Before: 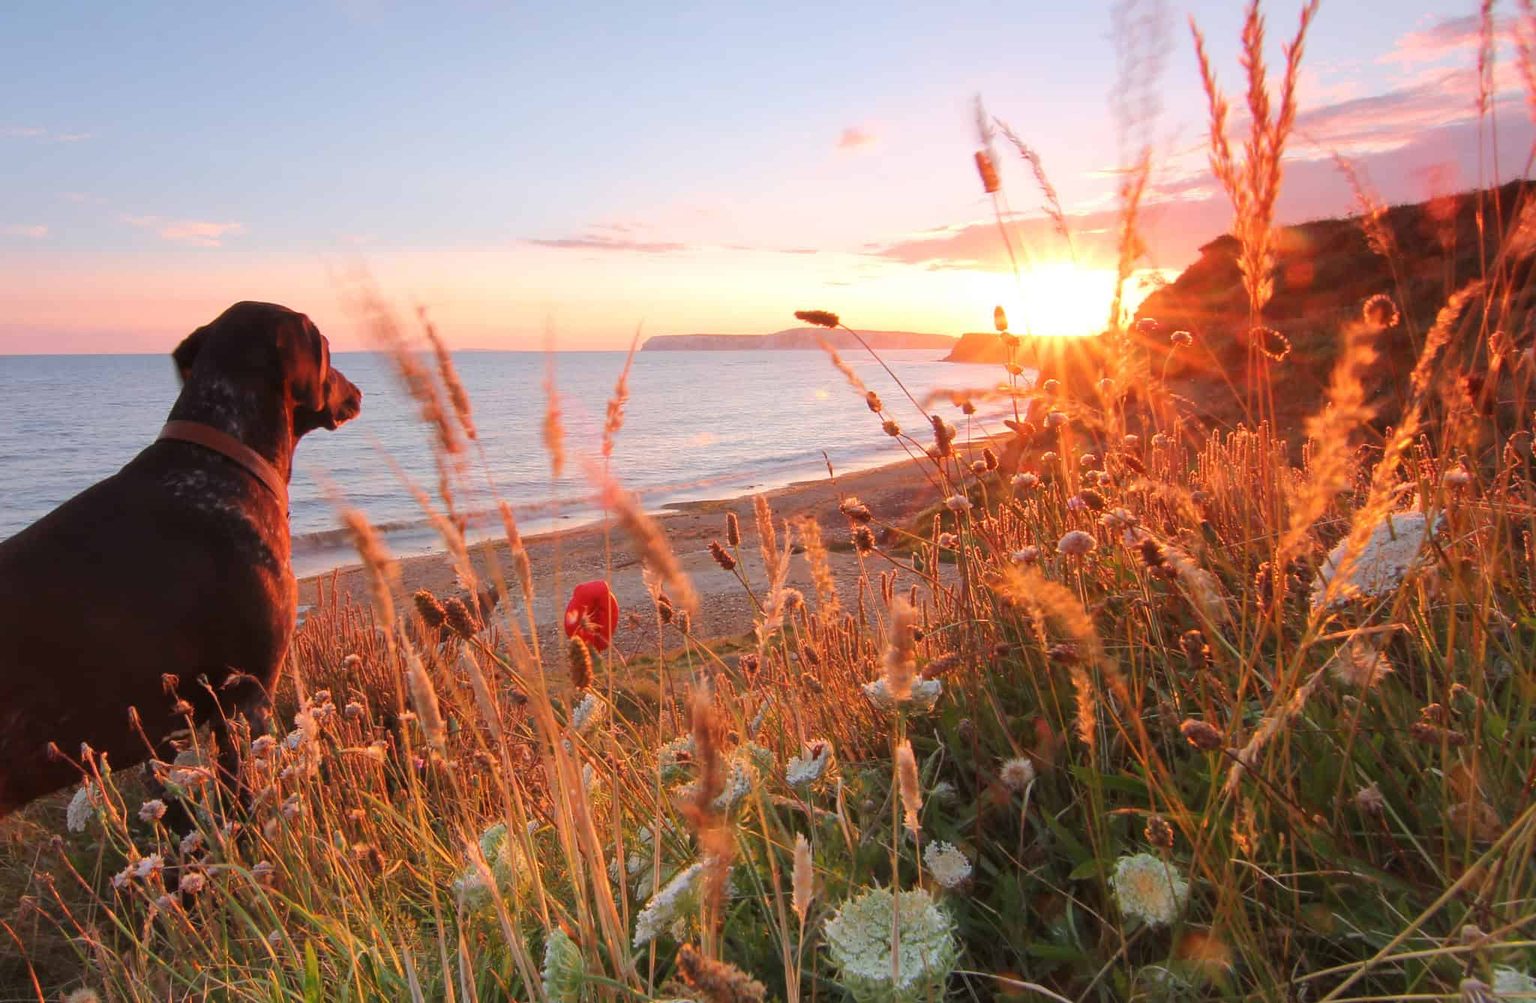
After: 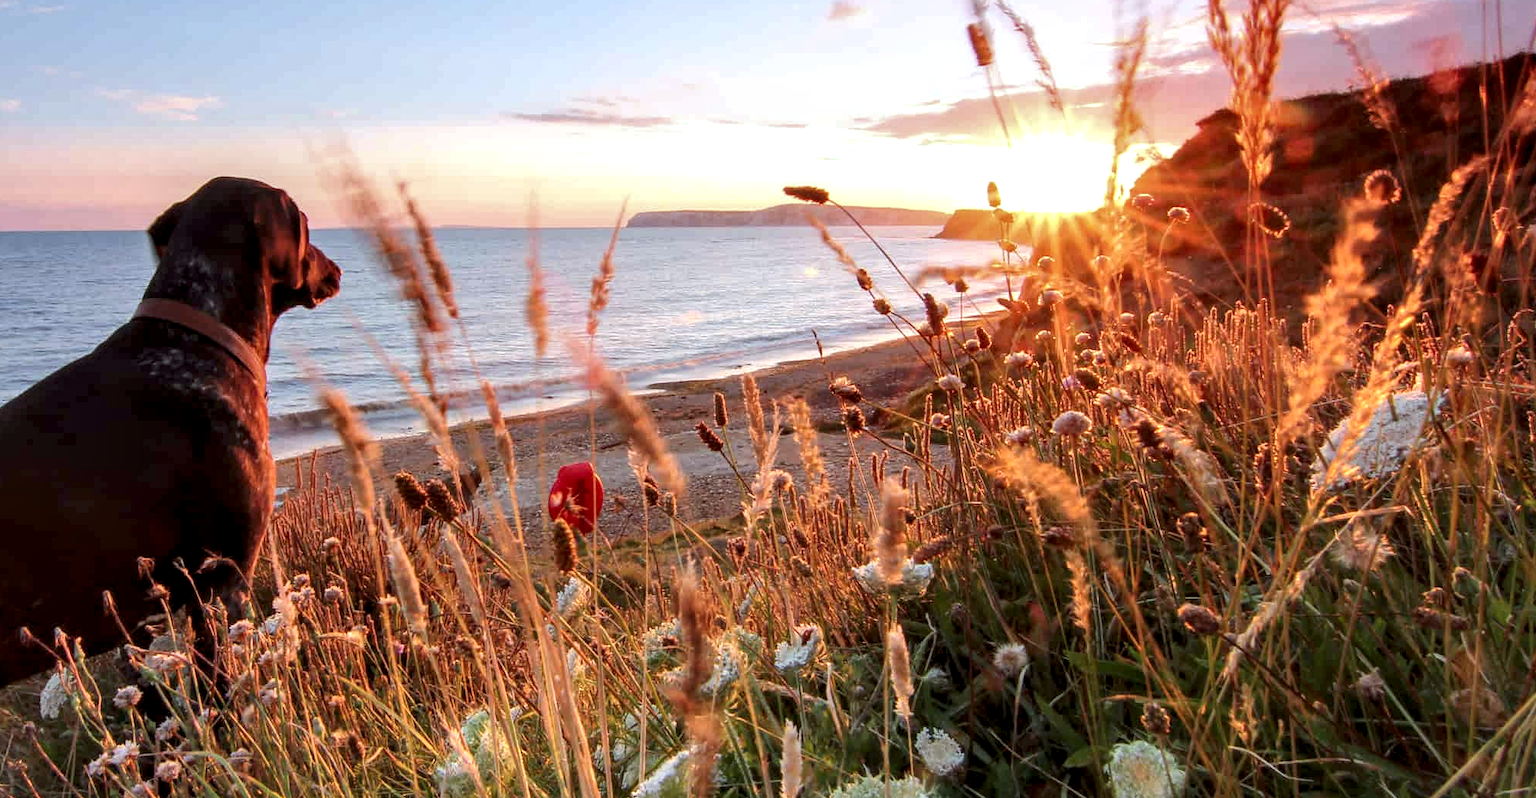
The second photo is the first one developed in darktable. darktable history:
local contrast: highlights 65%, shadows 54%, detail 169%, midtone range 0.514
white balance: red 0.925, blue 1.046
crop and rotate: left 1.814%, top 12.818%, right 0.25%, bottom 9.225%
